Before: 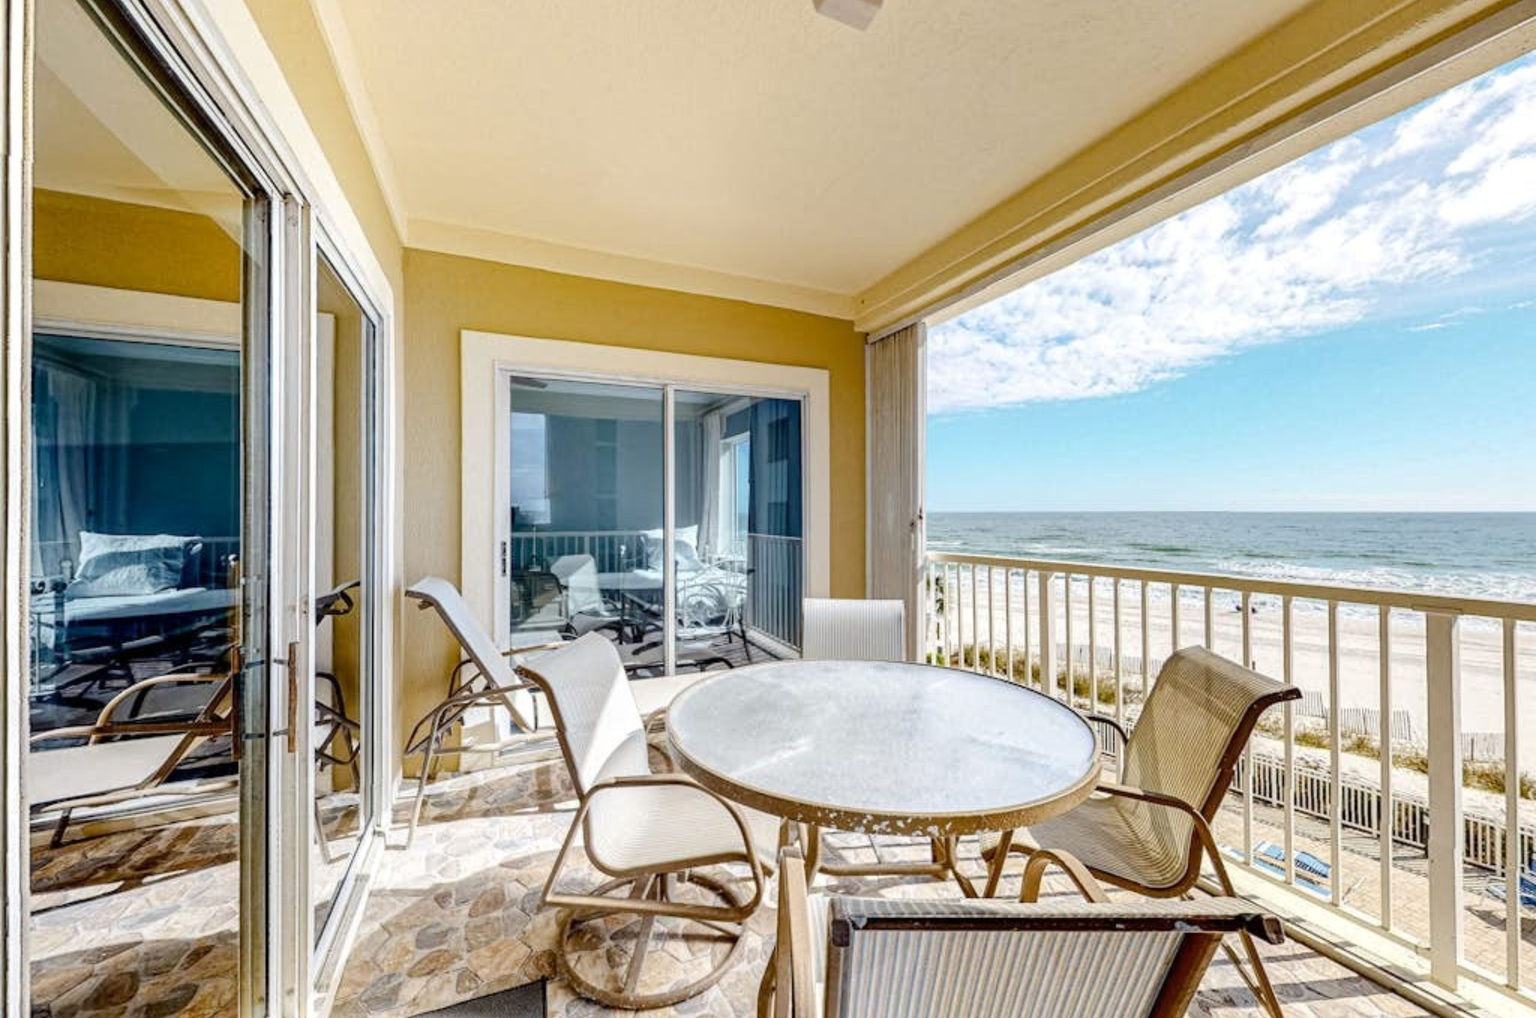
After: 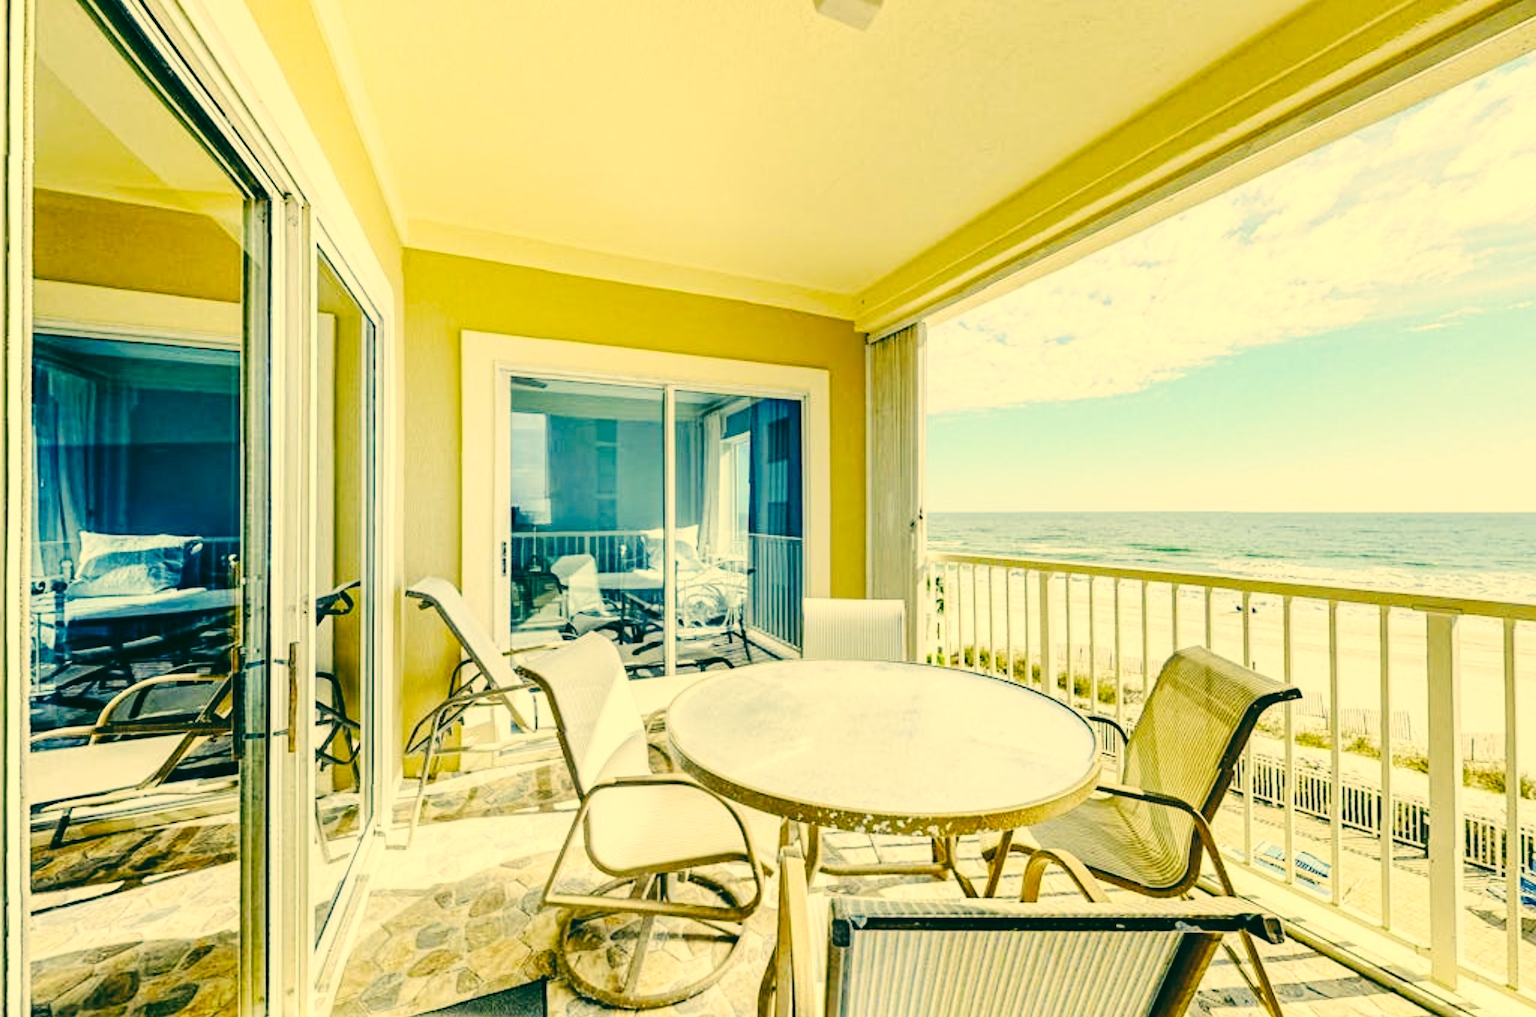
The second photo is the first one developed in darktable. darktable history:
contrast brightness saturation: brightness 0.141
base curve: curves: ch0 [(0, 0) (0.036, 0.025) (0.121, 0.166) (0.206, 0.329) (0.605, 0.79) (1, 1)], preserve colors none
color correction: highlights a* 2.24, highlights b* 34.14, shadows a* -36.46, shadows b* -5.77
haze removal: compatibility mode true
